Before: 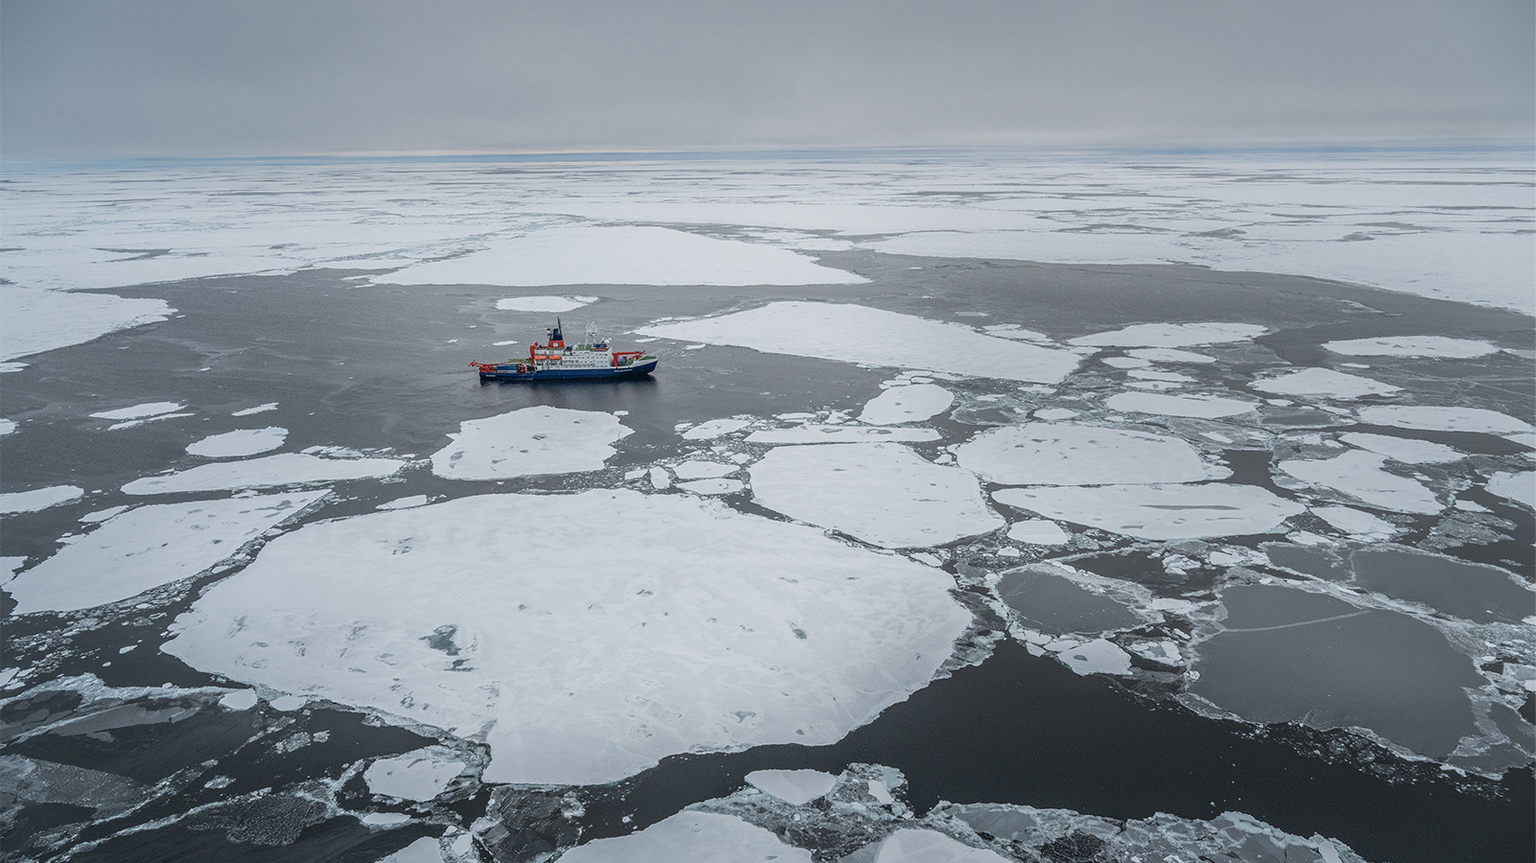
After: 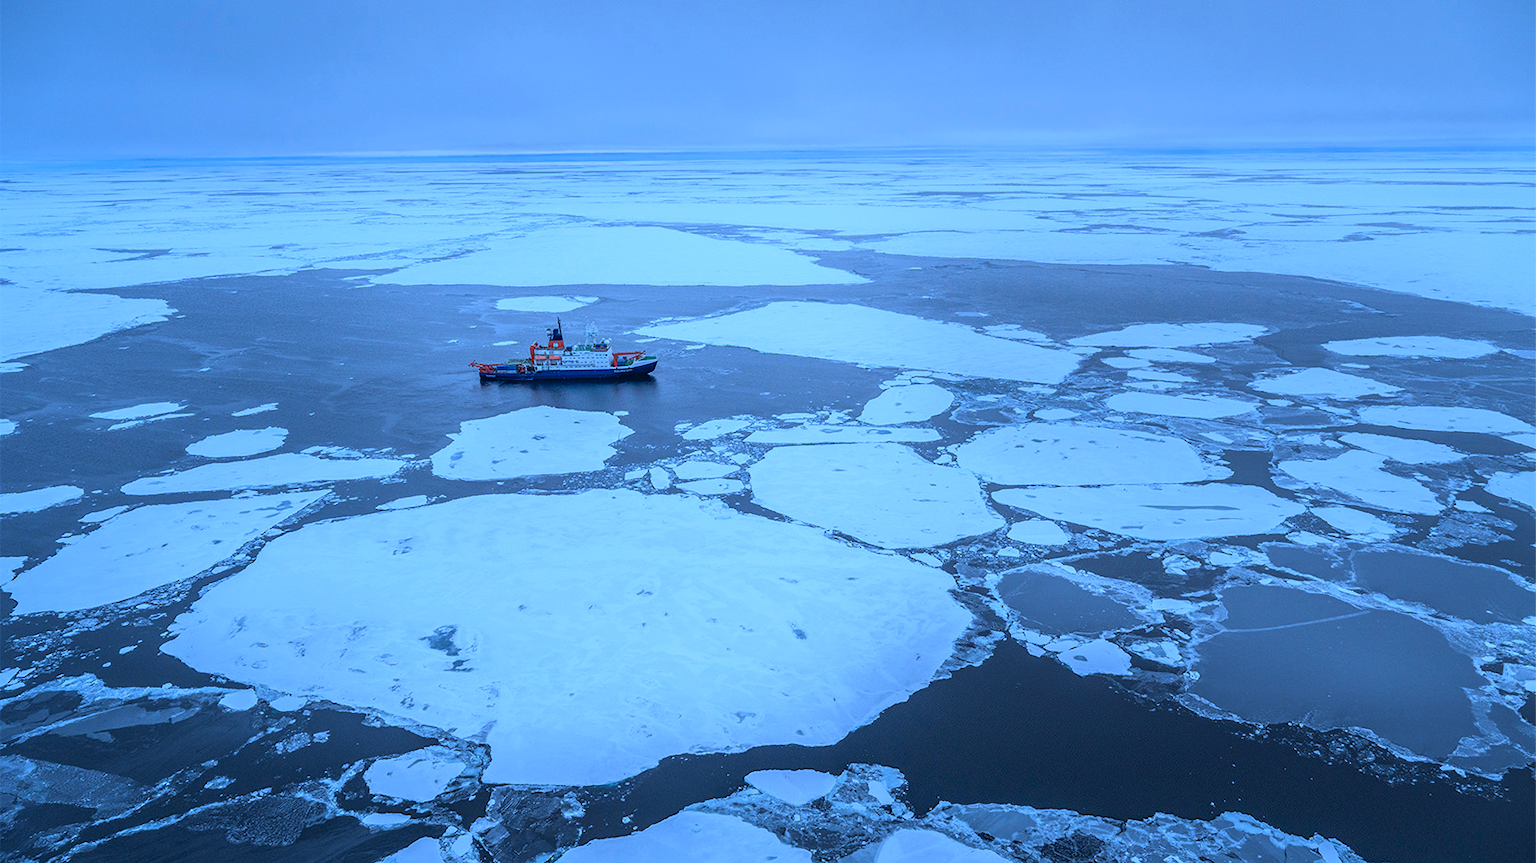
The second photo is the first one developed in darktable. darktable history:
color calibration: illuminant as shot in camera, x 0.44, y 0.413, temperature 2900.37 K, saturation algorithm version 1 (2020)
